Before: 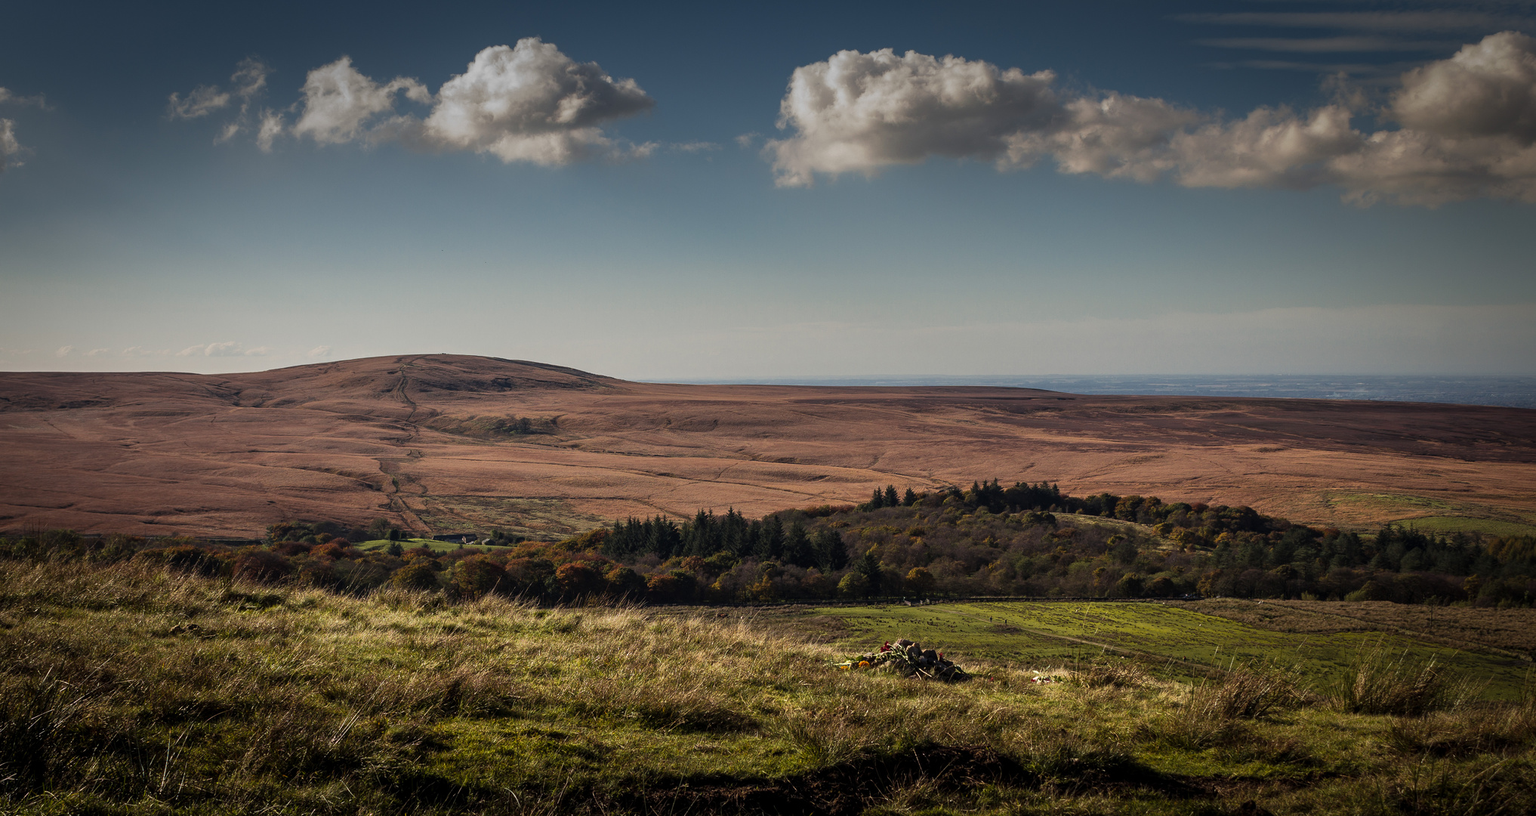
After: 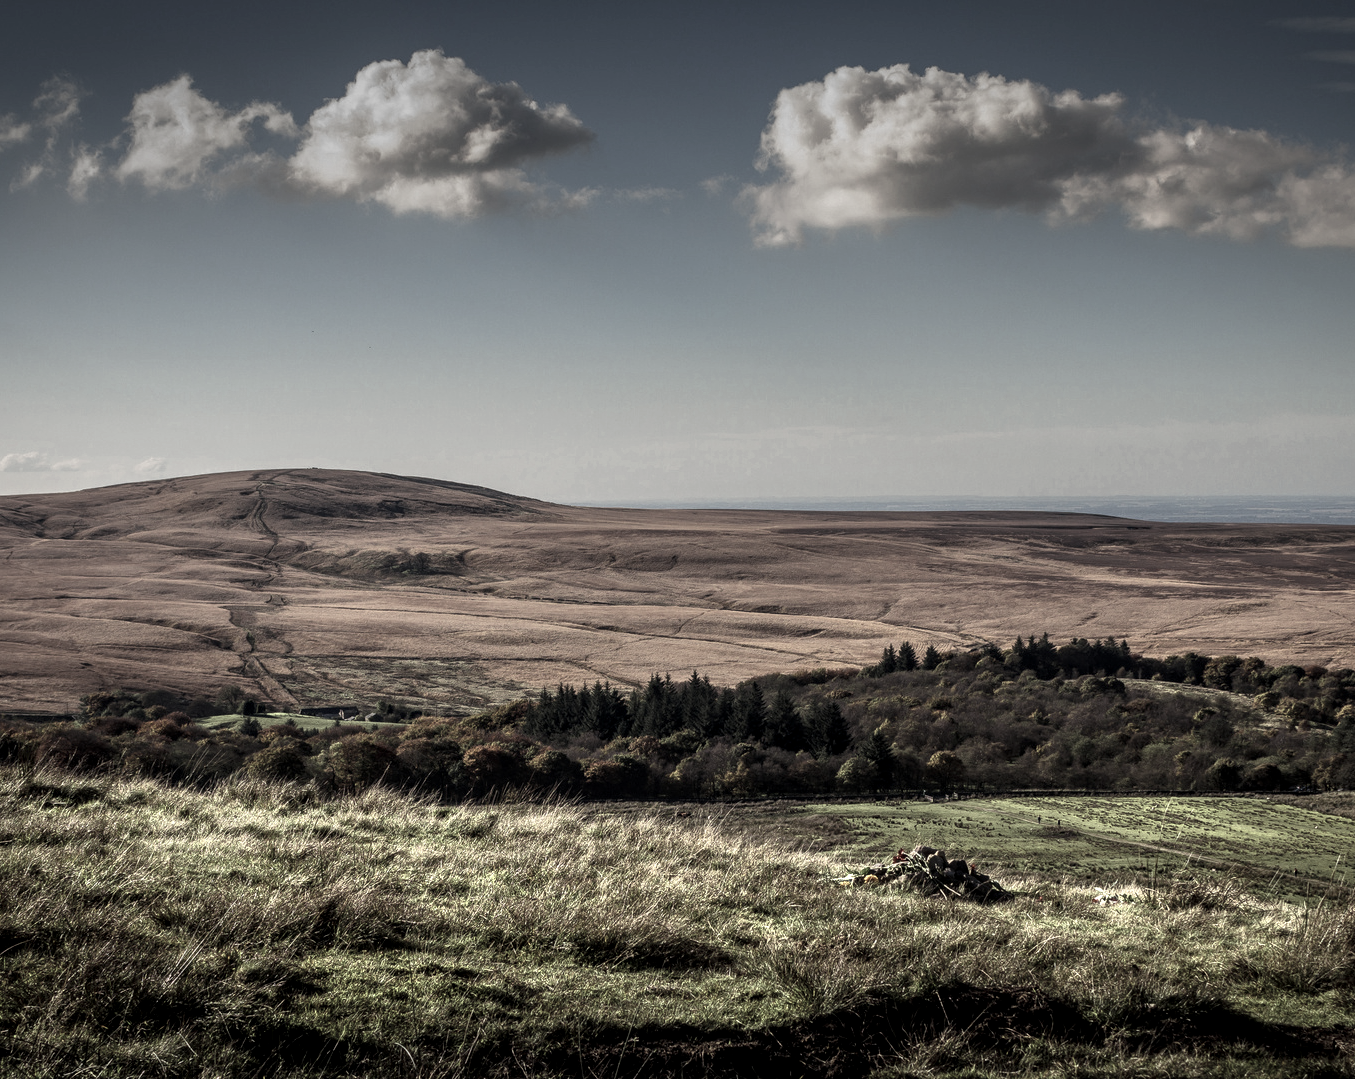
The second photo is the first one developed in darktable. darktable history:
local contrast: on, module defaults
crop and rotate: left 13.459%, right 19.878%
color zones: curves: ch0 [(0.25, 0.667) (0.758, 0.368)]; ch1 [(0.215, 0.245) (0.761, 0.373)]; ch2 [(0.247, 0.554) (0.761, 0.436)]
